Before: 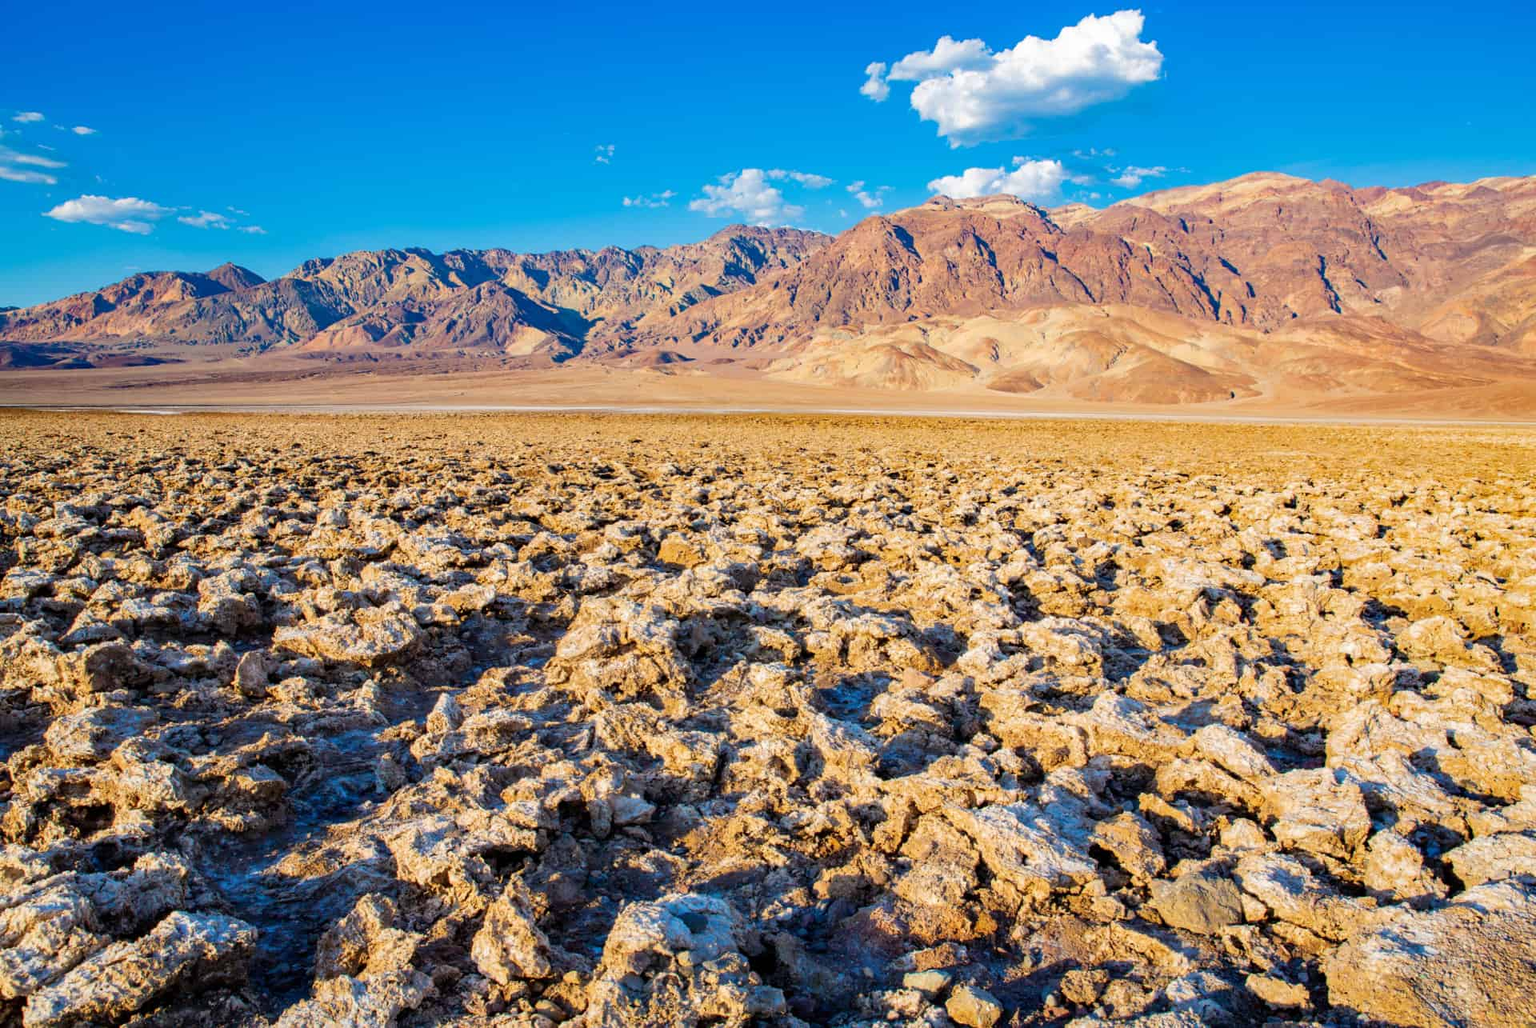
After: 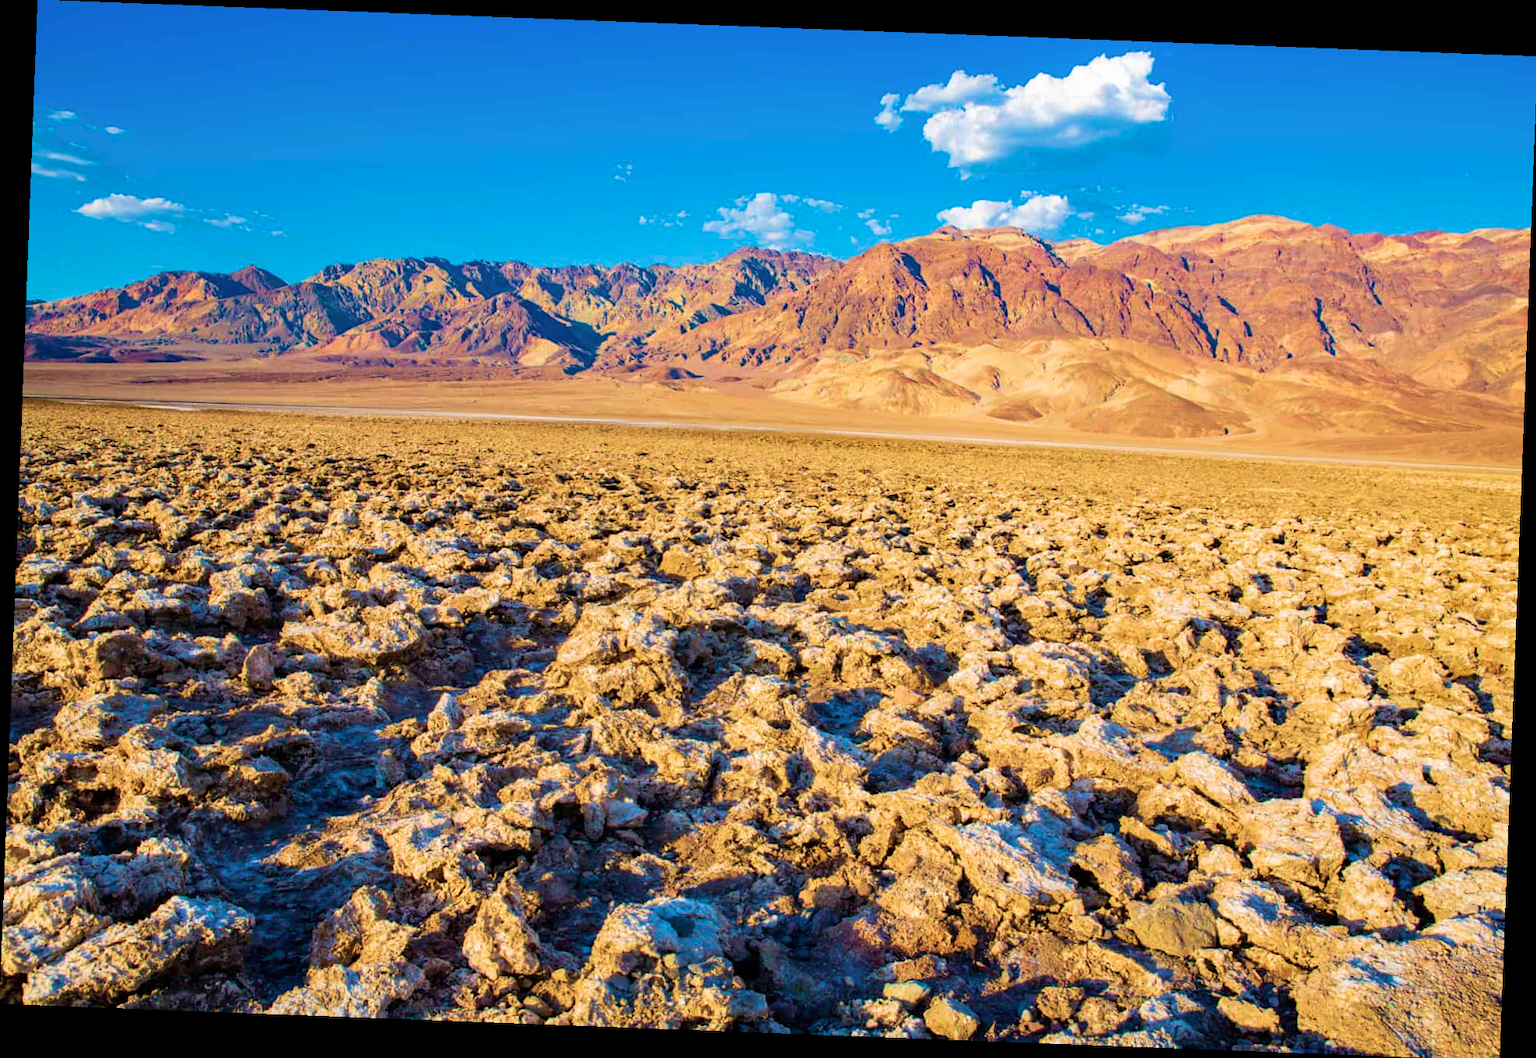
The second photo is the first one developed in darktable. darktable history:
color balance rgb: linear chroma grading › global chroma 1.5%, linear chroma grading › mid-tones -1%, perceptual saturation grading › global saturation -3%, perceptual saturation grading › shadows -2%
velvia: strength 67.07%, mid-tones bias 0.972
rotate and perspective: rotation 2.17°, automatic cropping off
